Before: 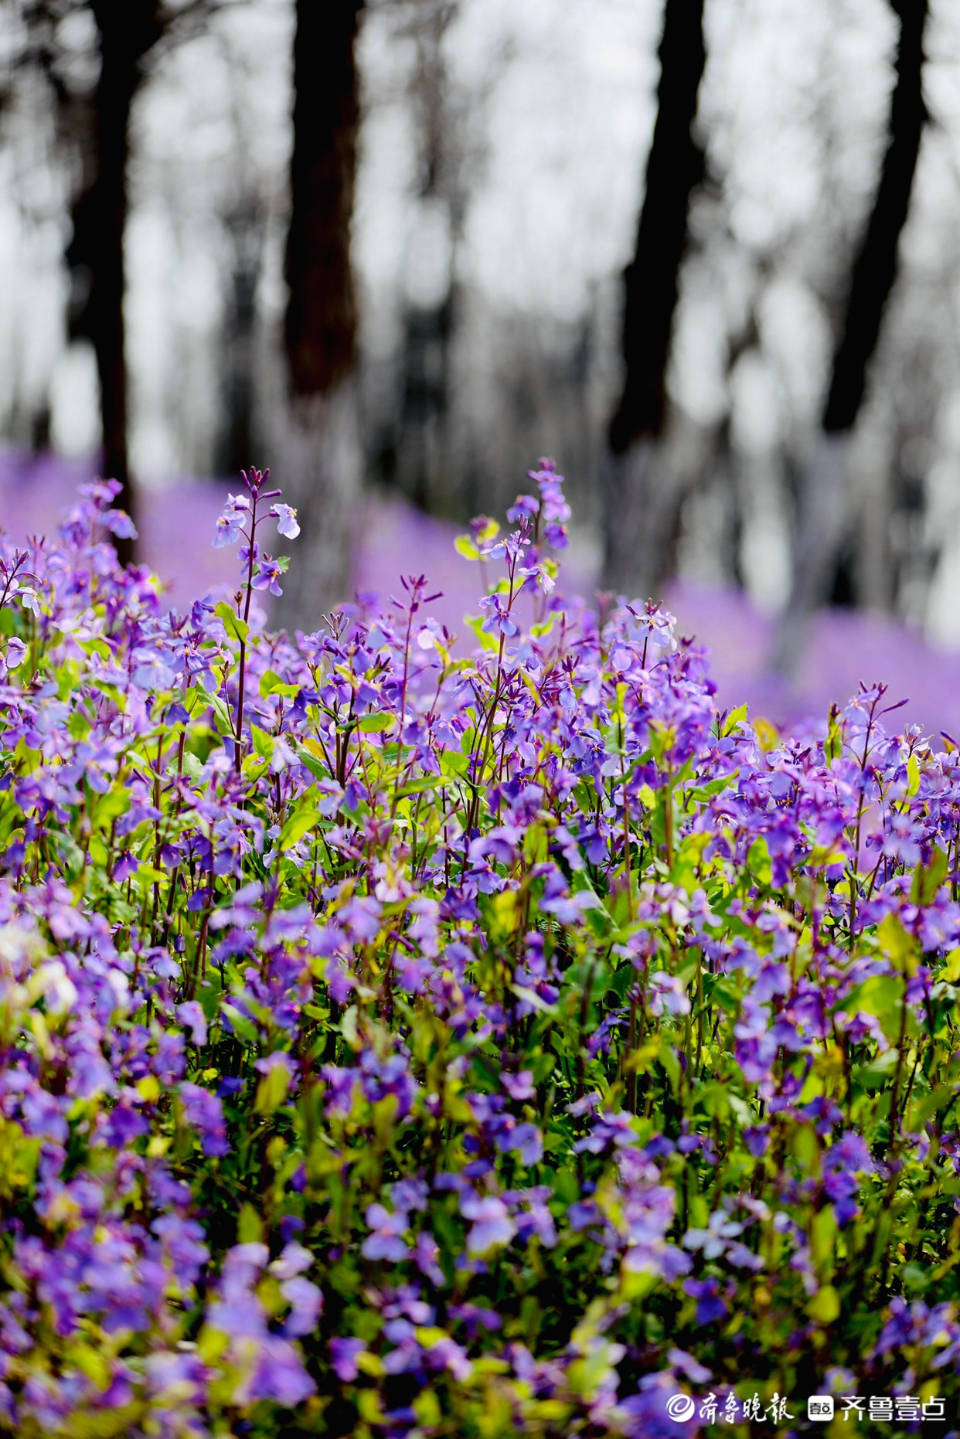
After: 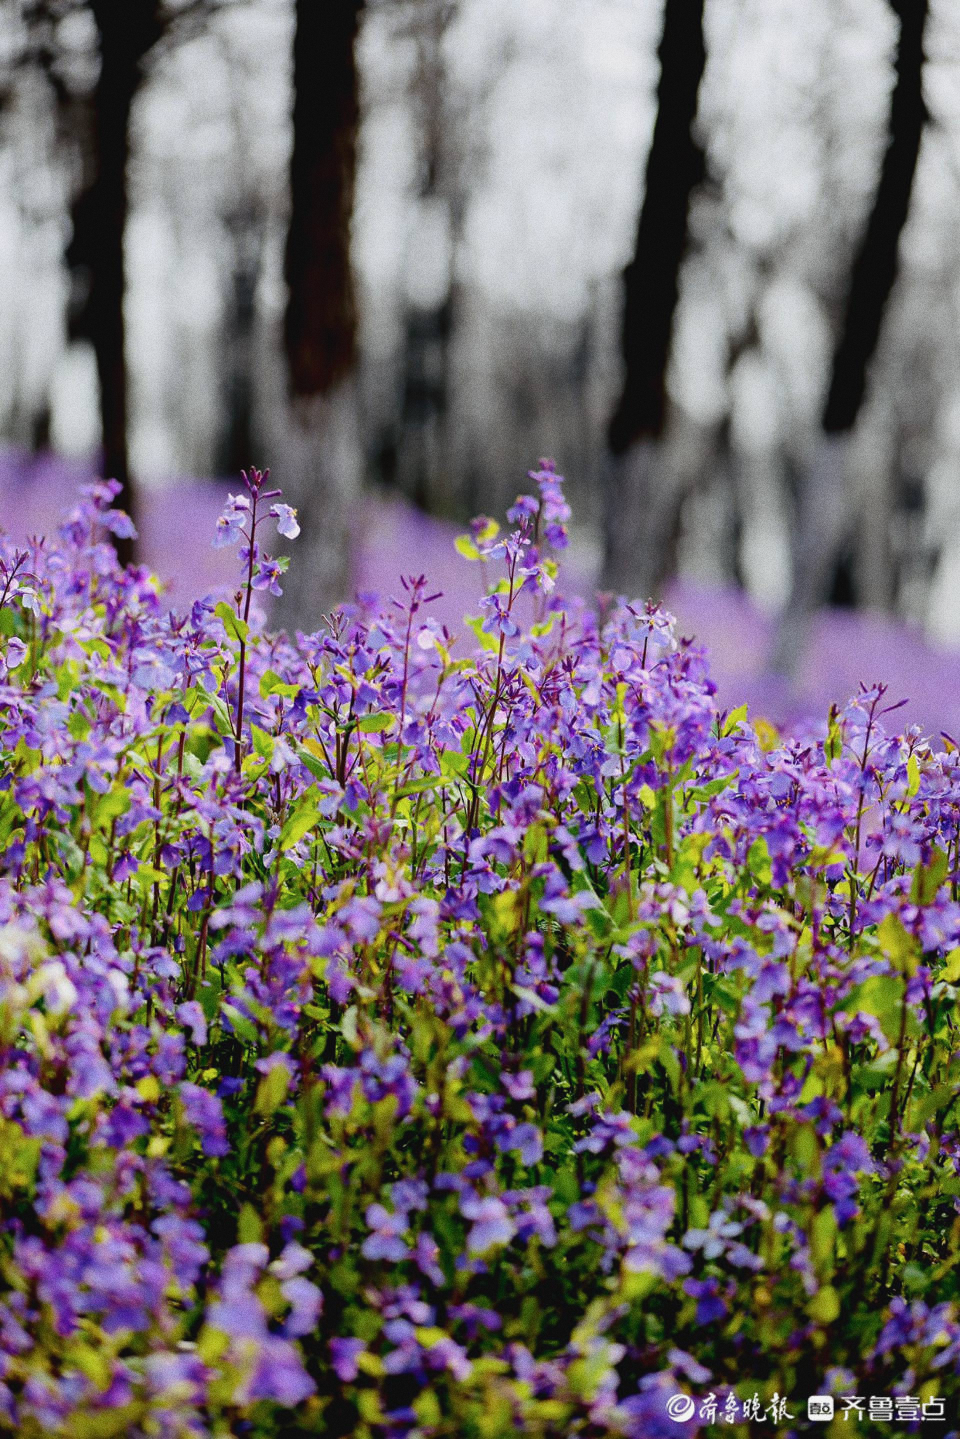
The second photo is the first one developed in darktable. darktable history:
tone equalizer: on, module defaults
grain: coarseness 0.09 ISO
contrast brightness saturation: contrast -0.08, brightness -0.04, saturation -0.11
